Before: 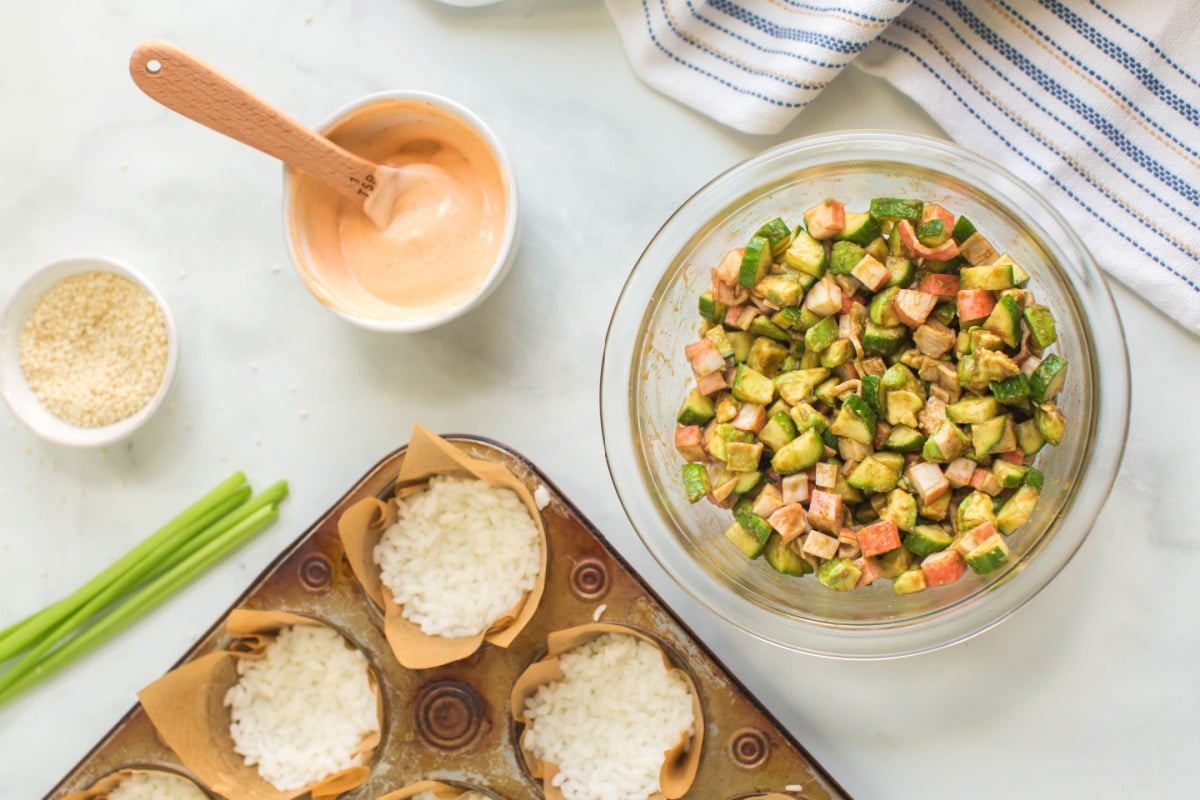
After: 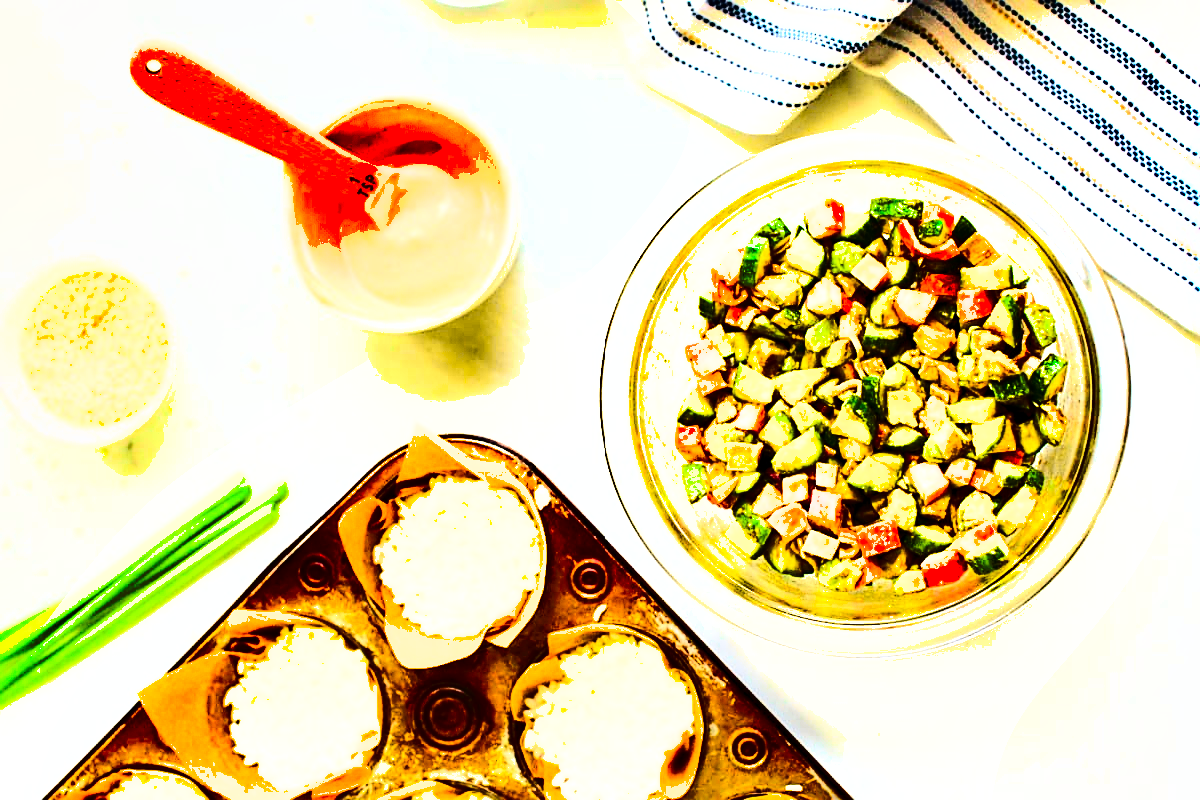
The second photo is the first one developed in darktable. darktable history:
sharpen: on, module defaults
tone curve: curves: ch0 [(0.003, 0) (0.066, 0.031) (0.16, 0.089) (0.269, 0.218) (0.395, 0.408) (0.517, 0.56) (0.684, 0.734) (0.791, 0.814) (1, 1)]; ch1 [(0, 0) (0.164, 0.115) (0.337, 0.332) (0.39, 0.398) (0.464, 0.461) (0.501, 0.5) (0.507, 0.5) (0.534, 0.532) (0.577, 0.59) (0.652, 0.681) (0.733, 0.764) (0.819, 0.823) (1, 1)]; ch2 [(0, 0) (0.337, 0.382) (0.464, 0.476) (0.501, 0.5) (0.527, 0.54) (0.551, 0.565) (0.628, 0.632) (0.689, 0.686) (1, 1)], color space Lab, independent channels, preserve colors none
exposure: black level correction 0, exposure 1.1 EV, compensate exposure bias true, compensate highlight preservation false
contrast equalizer: octaves 7, y [[0.6 ×6], [0.55 ×6], [0 ×6], [0 ×6], [0 ×6]], mix 0.53
shadows and highlights: shadows 20.91, highlights -82.73, soften with gaussian
contrast brightness saturation: contrast 0.43, brightness 0.56, saturation -0.19
color balance rgb: linear chroma grading › global chroma 15%, perceptual saturation grading › global saturation 30%
